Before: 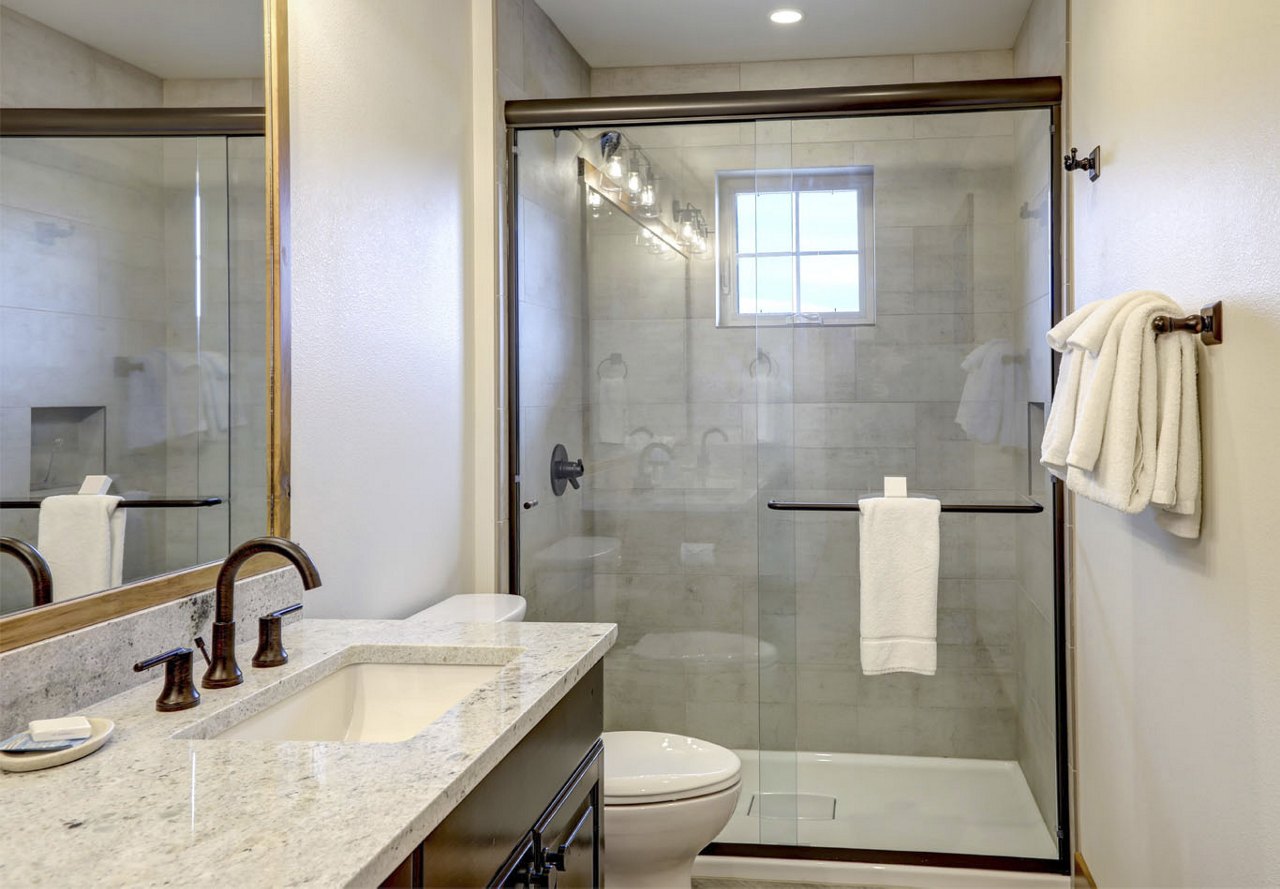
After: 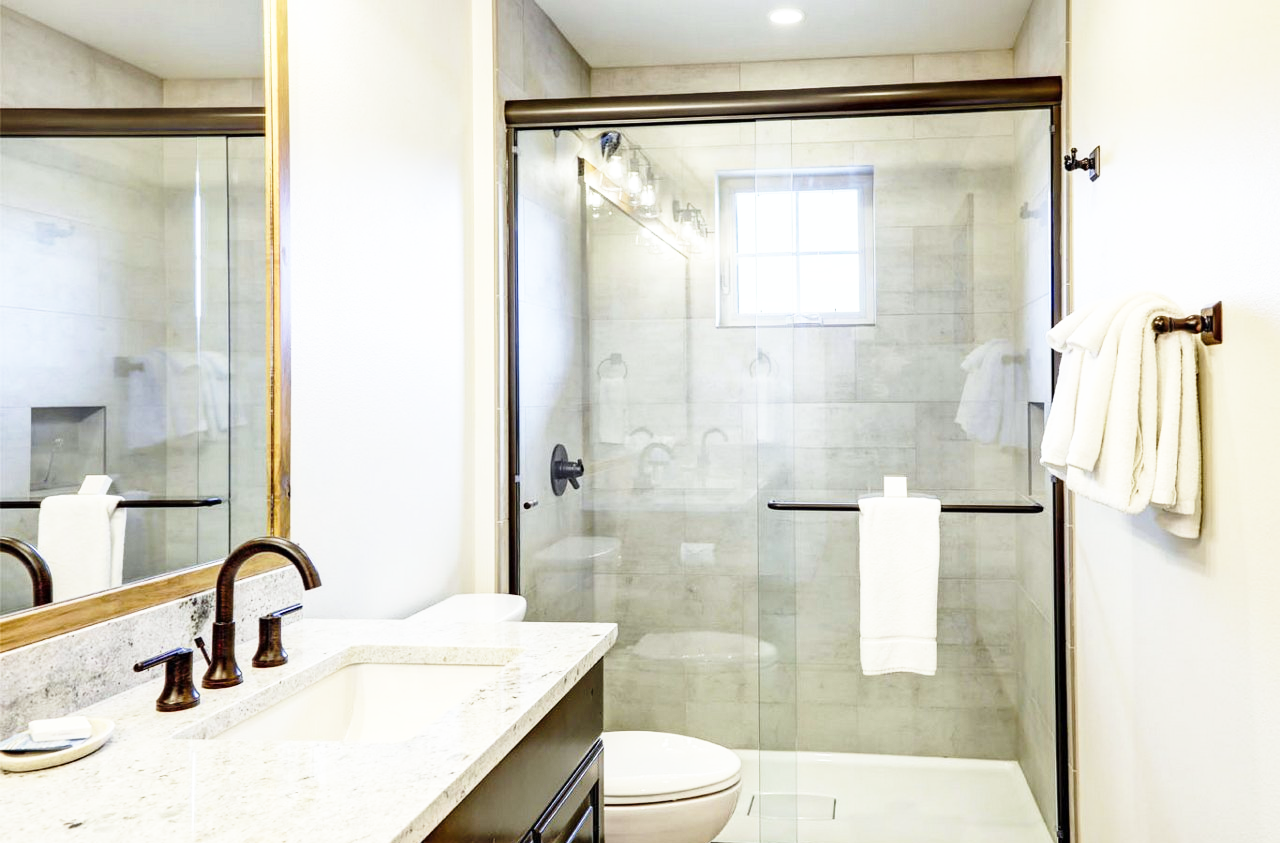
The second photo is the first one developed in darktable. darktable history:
white balance: red 0.978, blue 0.999
crop and rotate: top 0%, bottom 5.097%
base curve: curves: ch0 [(0, 0) (0.026, 0.03) (0.109, 0.232) (0.351, 0.748) (0.669, 0.968) (1, 1)], preserve colors none
